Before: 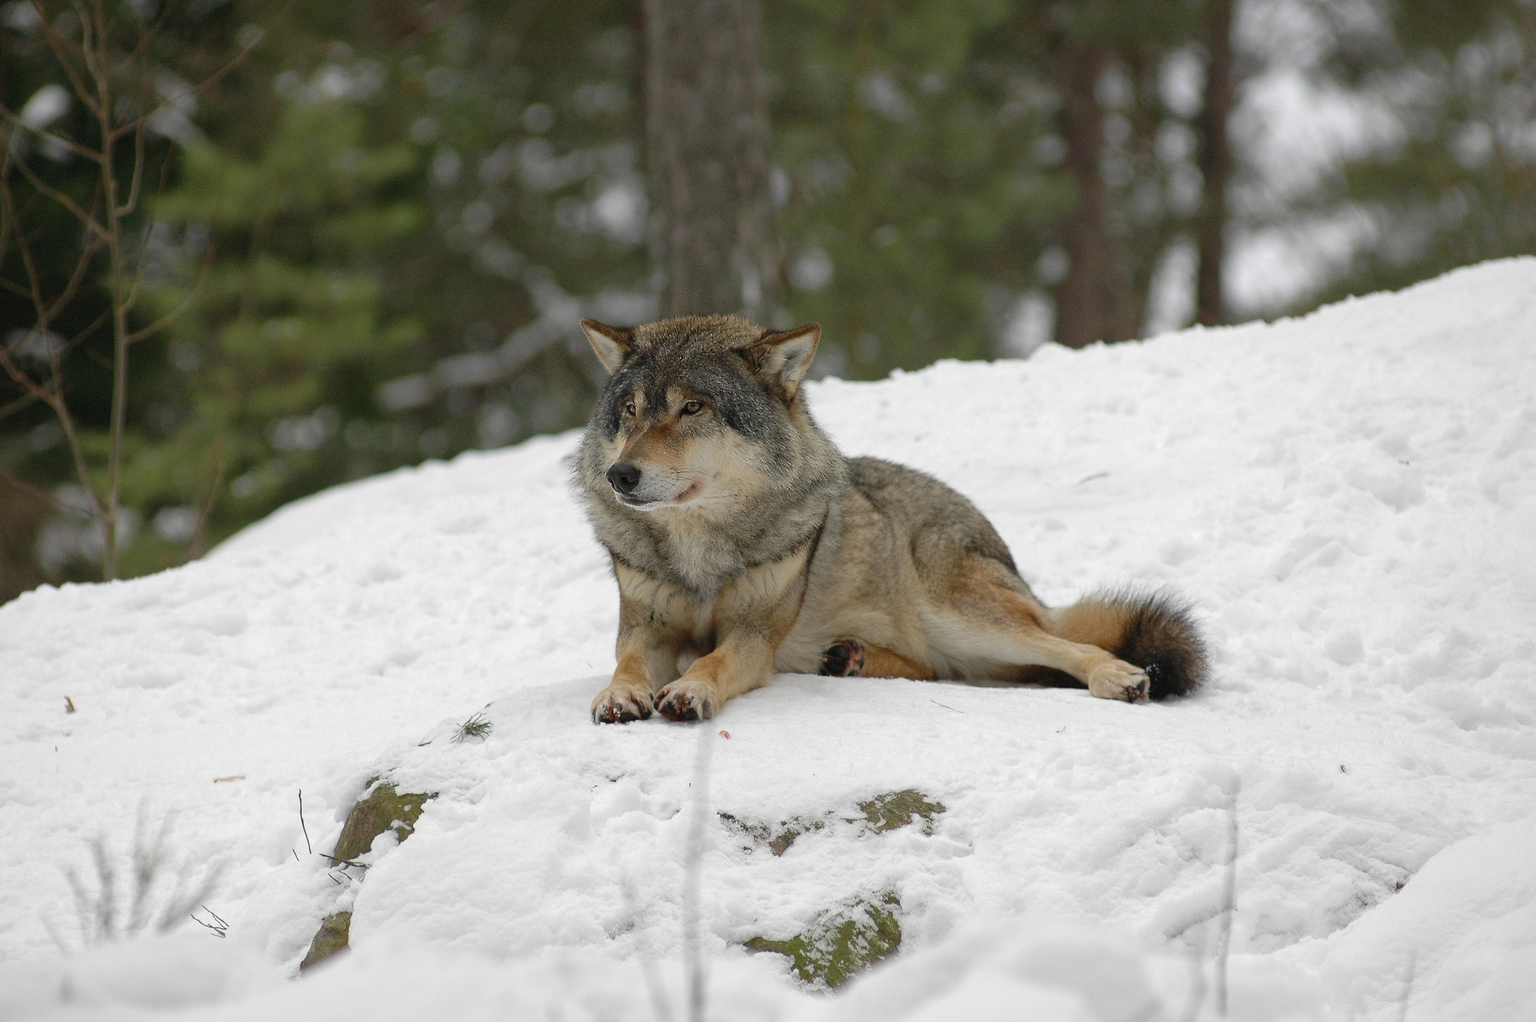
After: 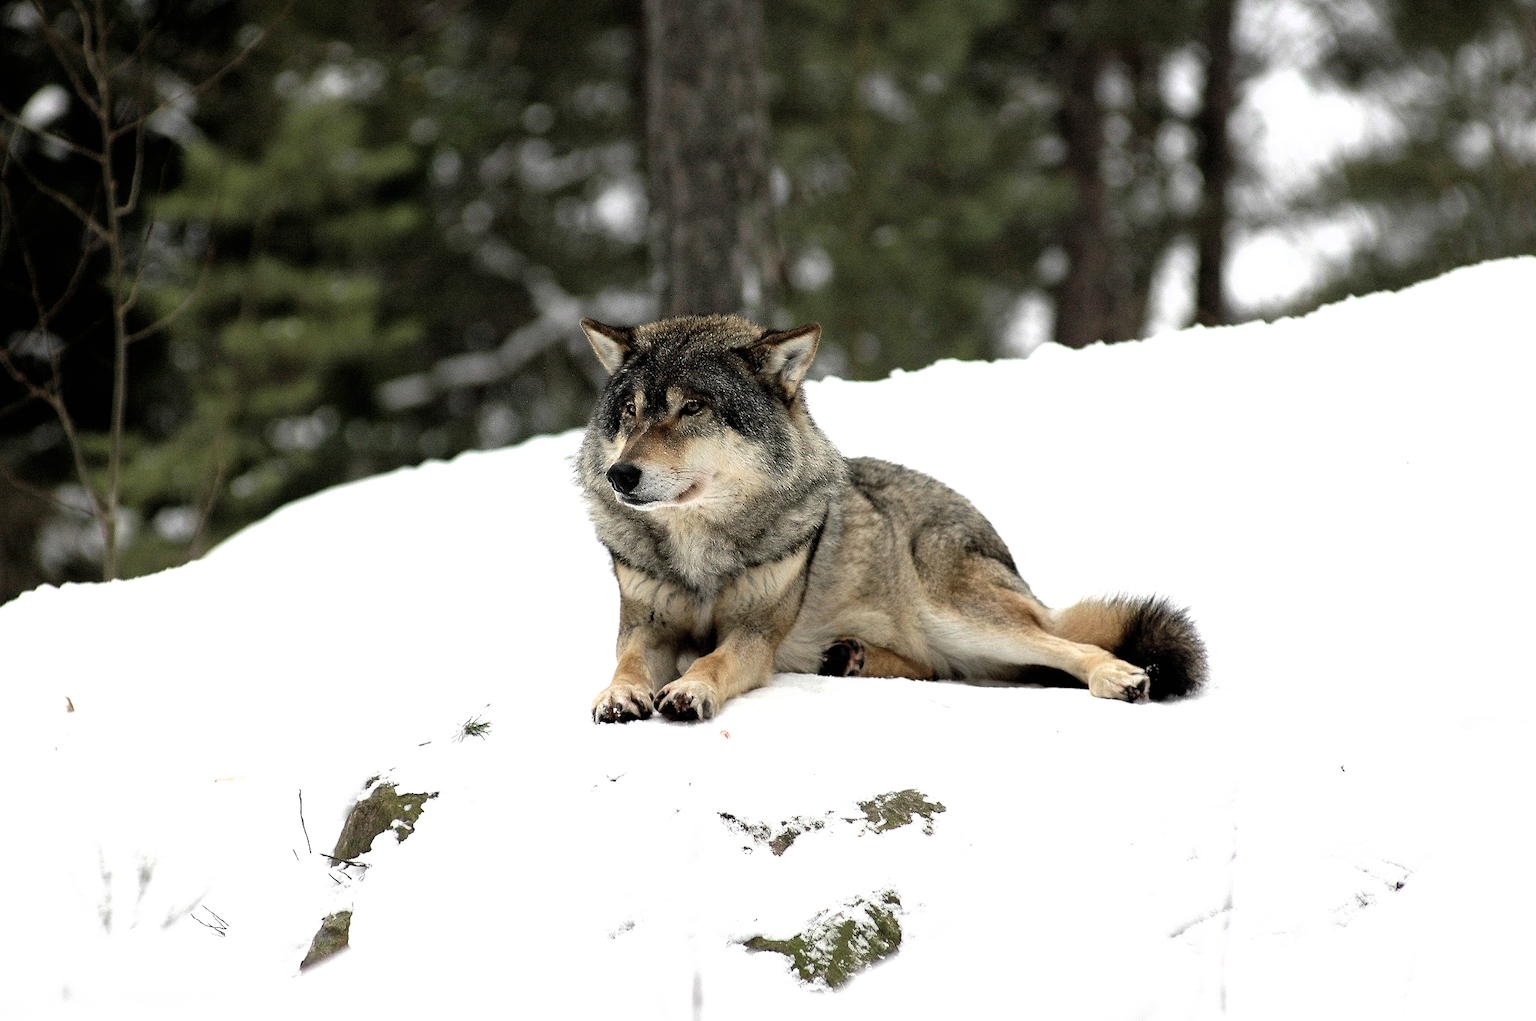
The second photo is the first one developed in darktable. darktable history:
filmic rgb: black relative exposure -8.2 EV, white relative exposure 2.2 EV, threshold 3 EV, hardness 7.11, latitude 85.74%, contrast 1.696, highlights saturation mix -4%, shadows ↔ highlights balance -2.69%, color science v5 (2021), contrast in shadows safe, contrast in highlights safe, enable highlight reconstruction true
exposure: exposure 0.3 EV, compensate highlight preservation false
